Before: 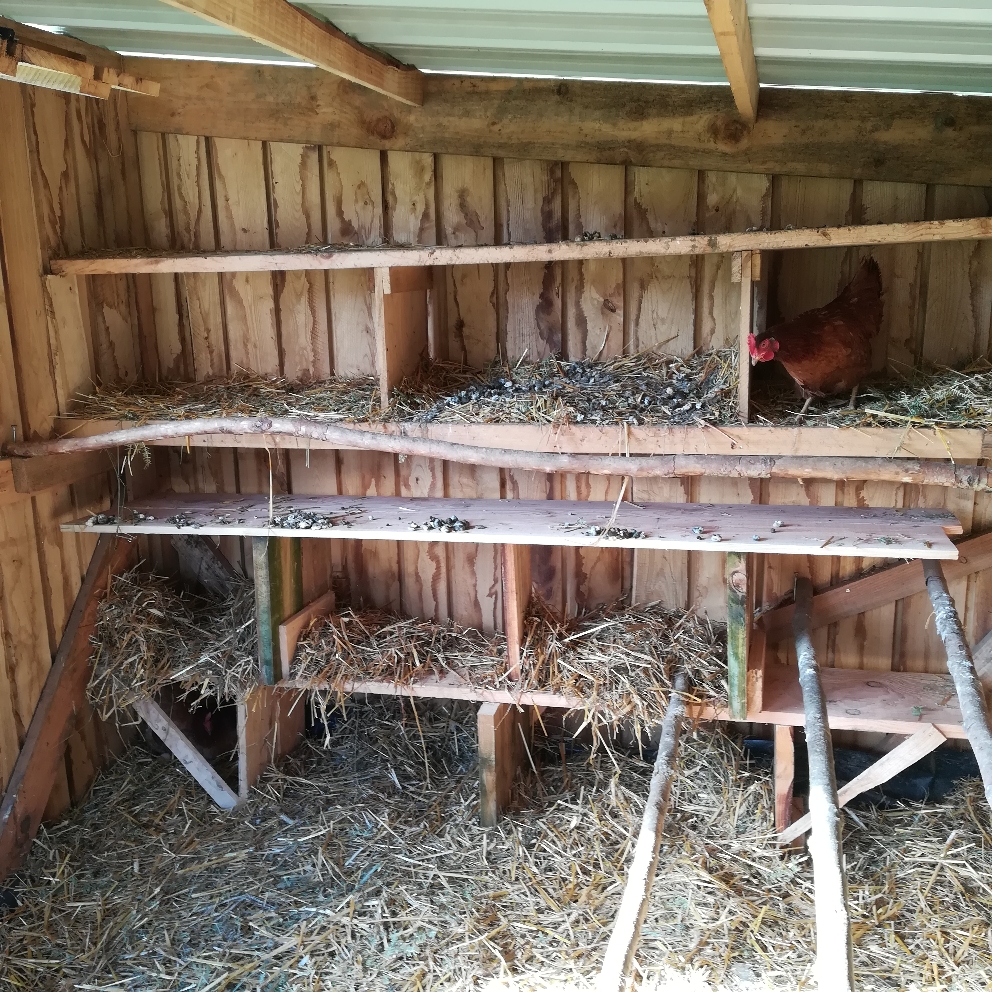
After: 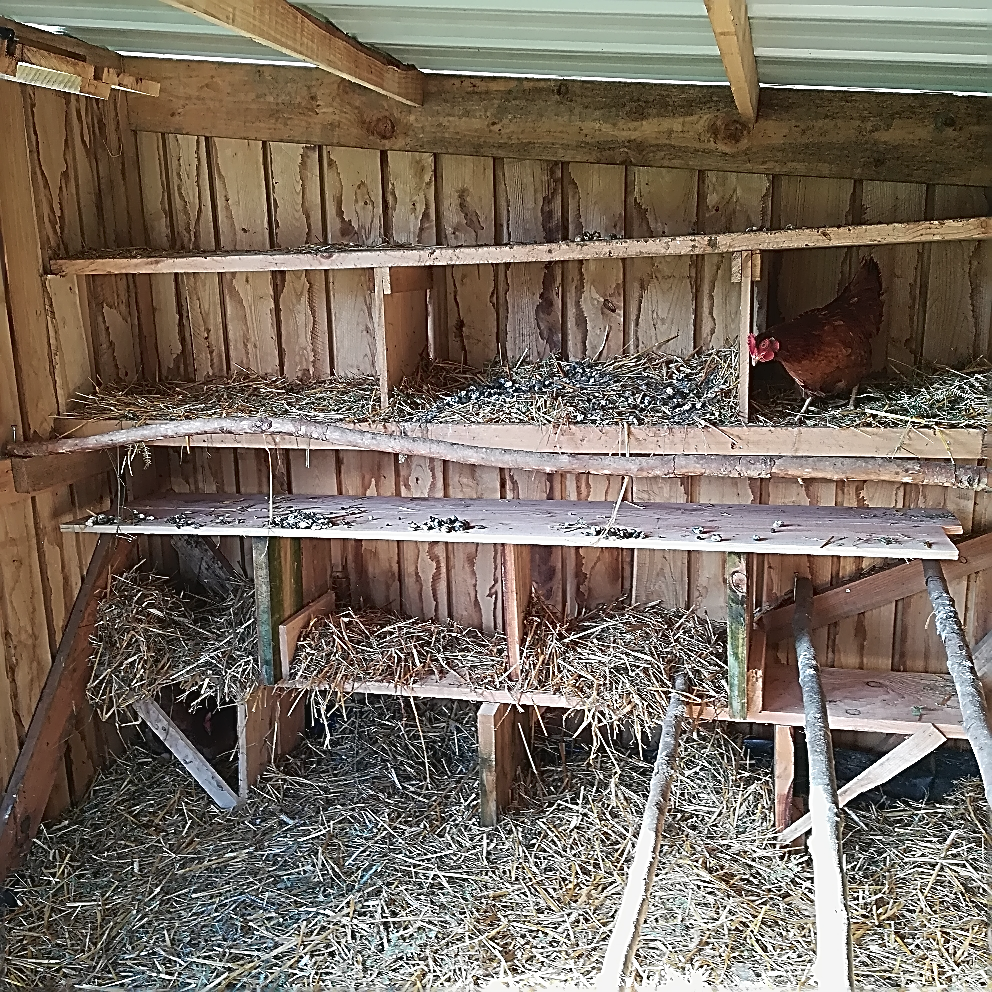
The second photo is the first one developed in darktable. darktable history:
sharpen: amount 1.859
contrast brightness saturation: contrast -0.067, brightness -0.034, saturation -0.115
